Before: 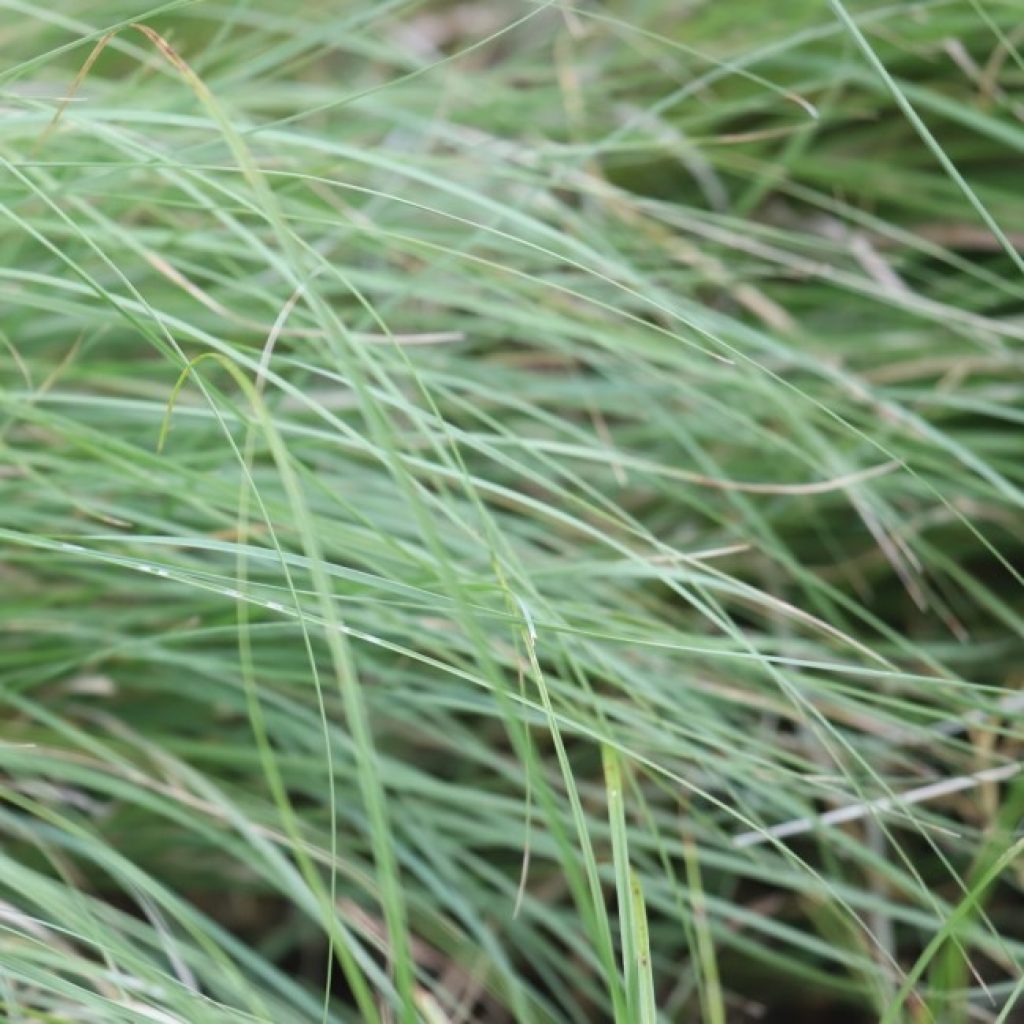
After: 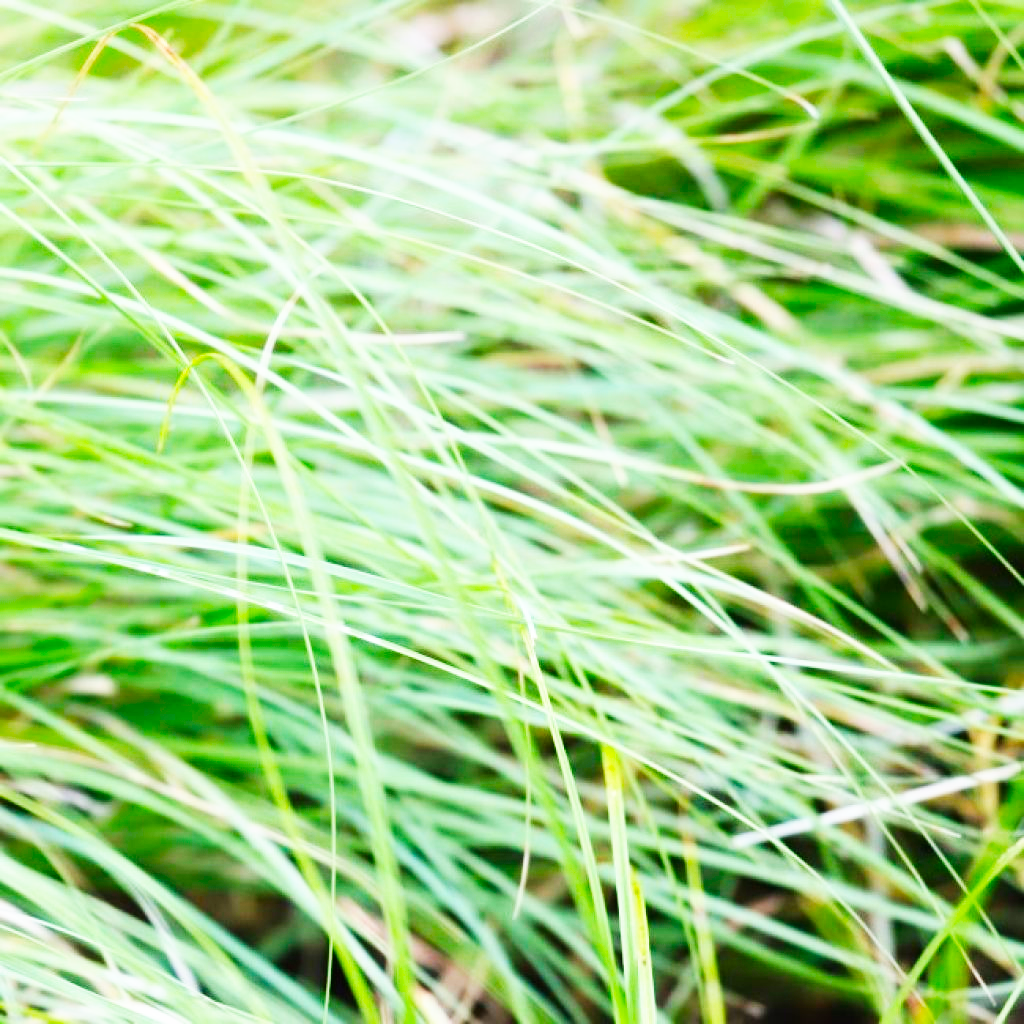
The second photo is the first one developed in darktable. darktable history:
contrast brightness saturation: contrast 0.04, saturation 0.07
base curve: curves: ch0 [(0, 0) (0.007, 0.004) (0.027, 0.03) (0.046, 0.07) (0.207, 0.54) (0.442, 0.872) (0.673, 0.972) (1, 1)], preserve colors none
color balance rgb: linear chroma grading › global chroma 15%, perceptual saturation grading › global saturation 30%
